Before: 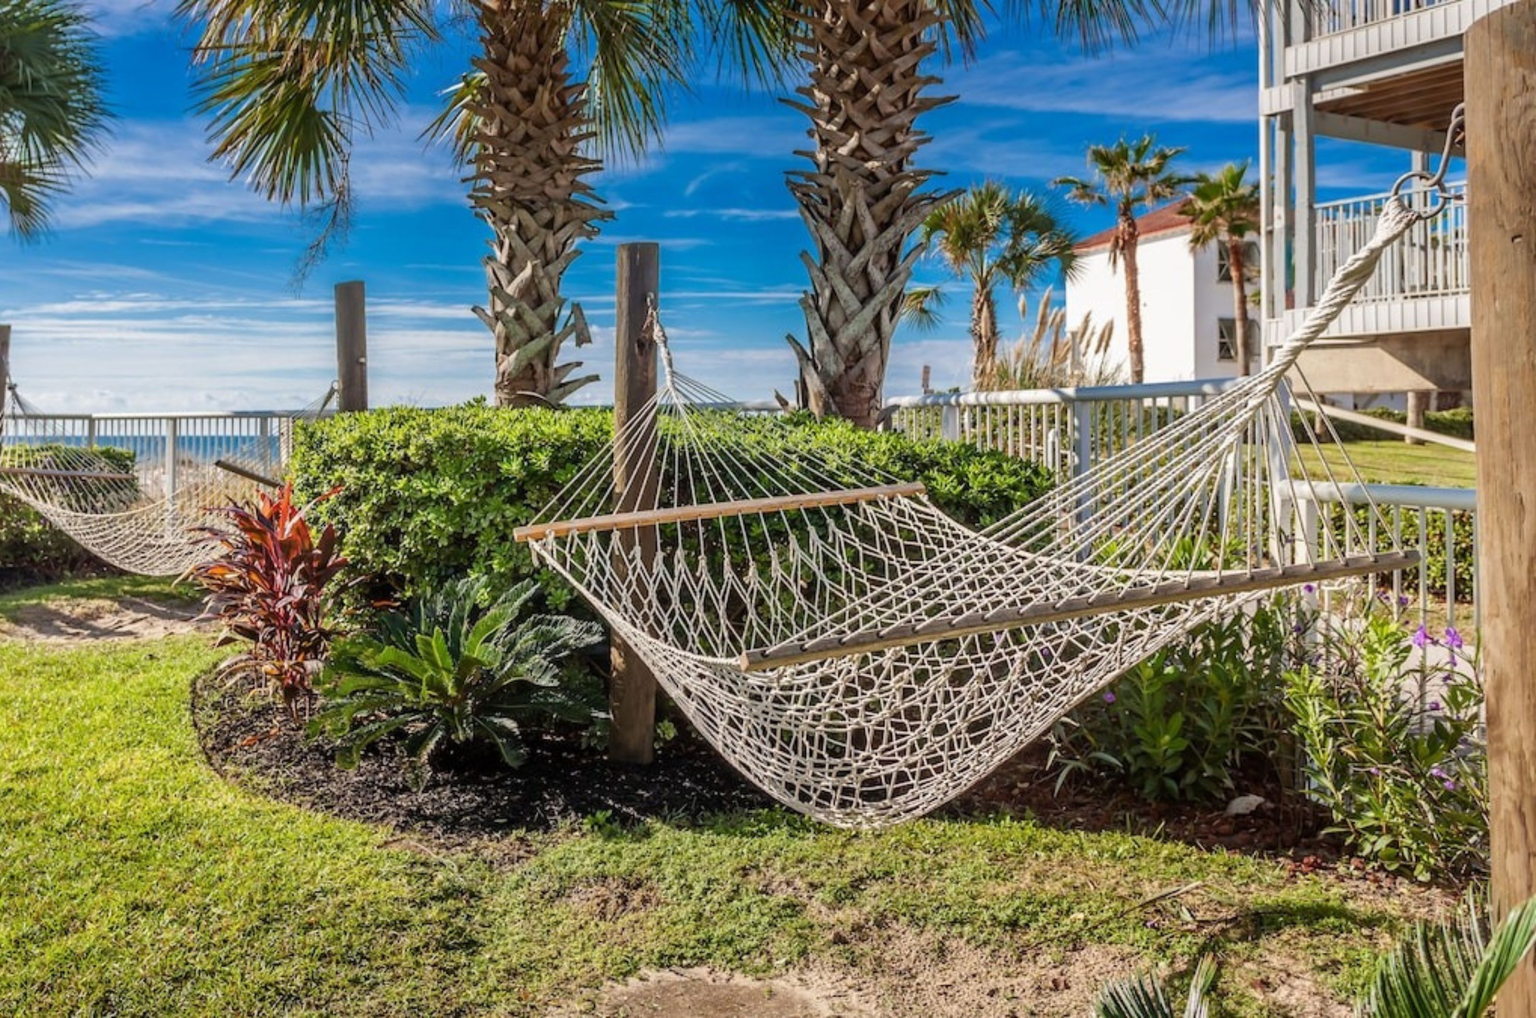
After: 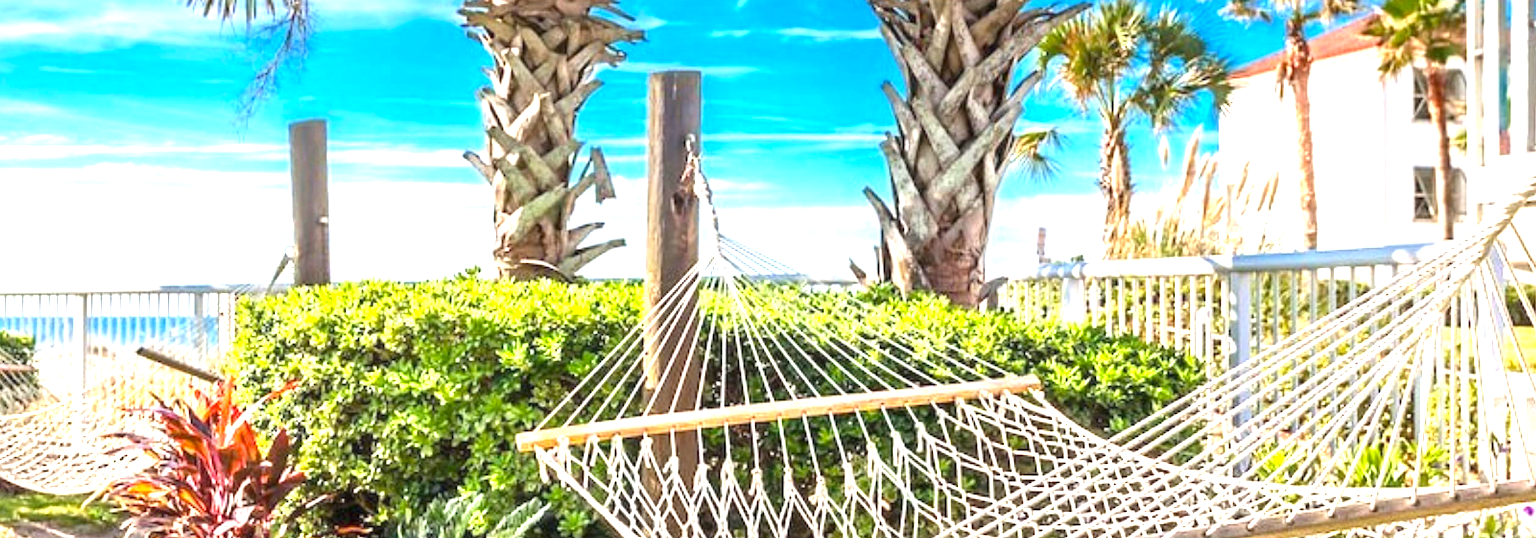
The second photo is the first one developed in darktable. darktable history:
crop: left 7.036%, top 18.398%, right 14.379%, bottom 40.043%
exposure: black level correction 0, exposure 1.741 EV, compensate exposure bias true, compensate highlight preservation false
color balance: output saturation 110%
